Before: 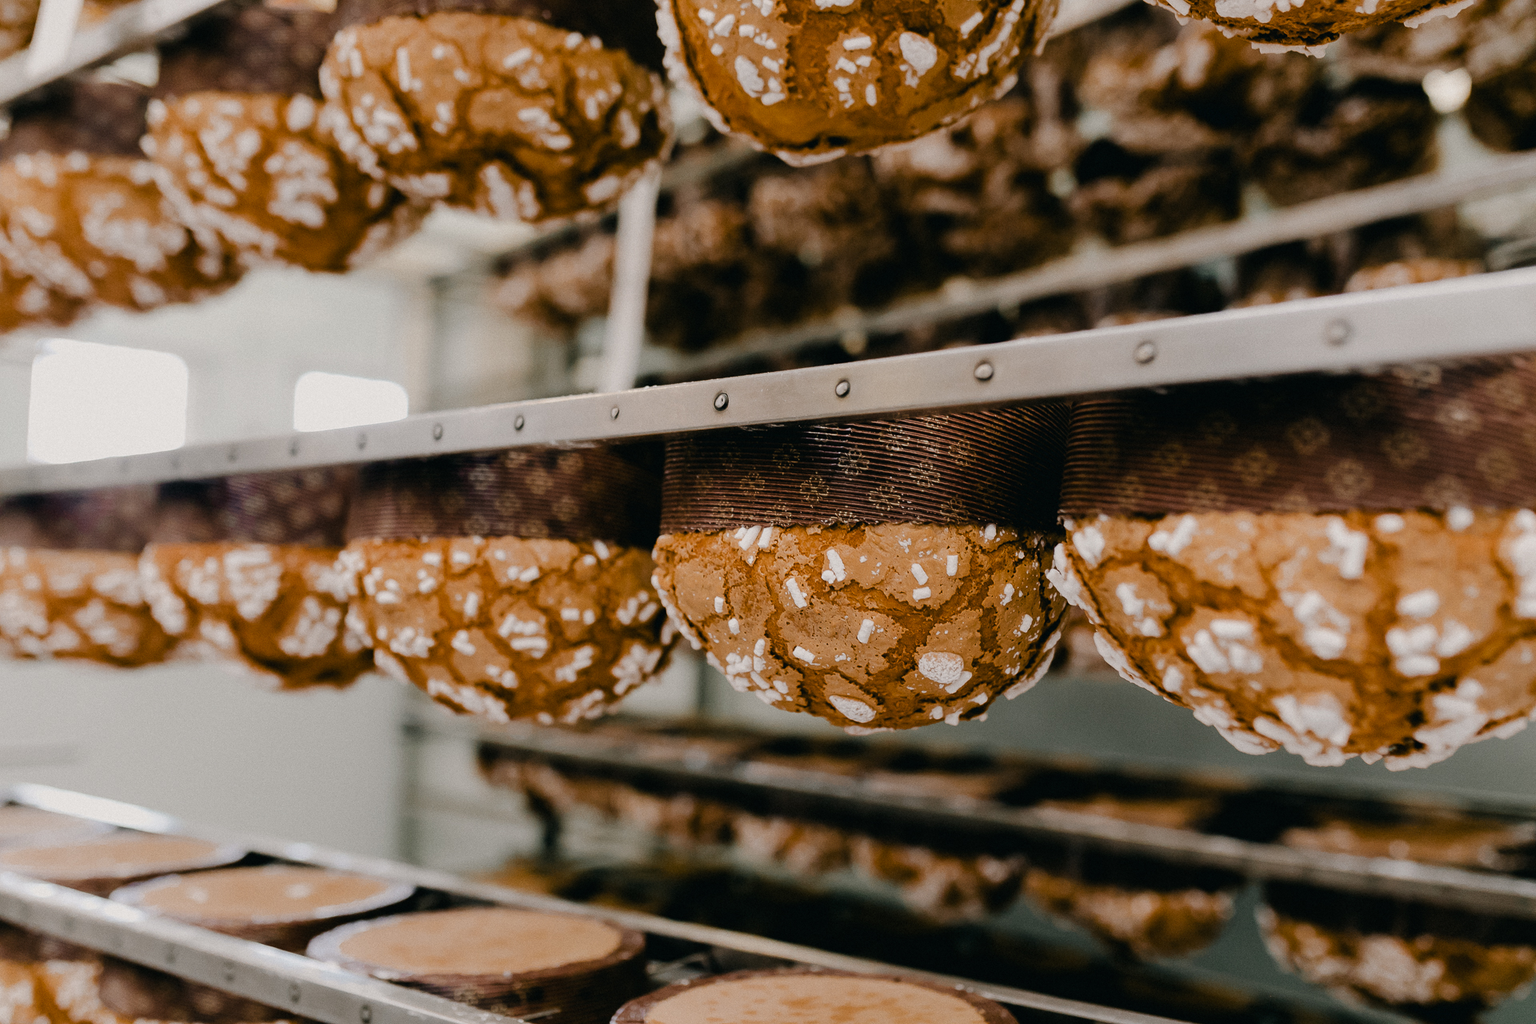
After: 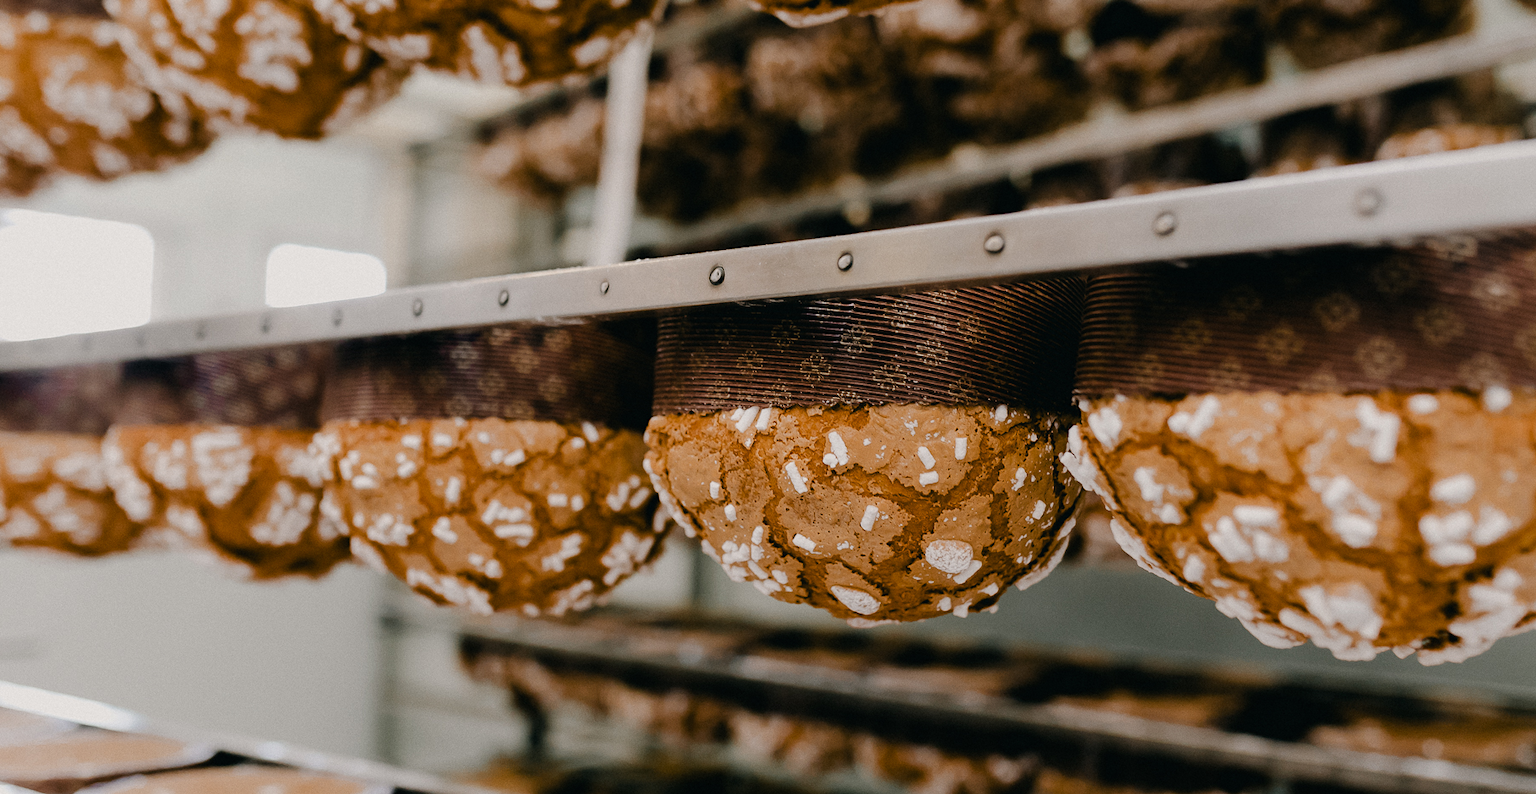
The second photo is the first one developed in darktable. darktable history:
crop and rotate: left 2.789%, top 13.767%, right 2.522%, bottom 12.728%
